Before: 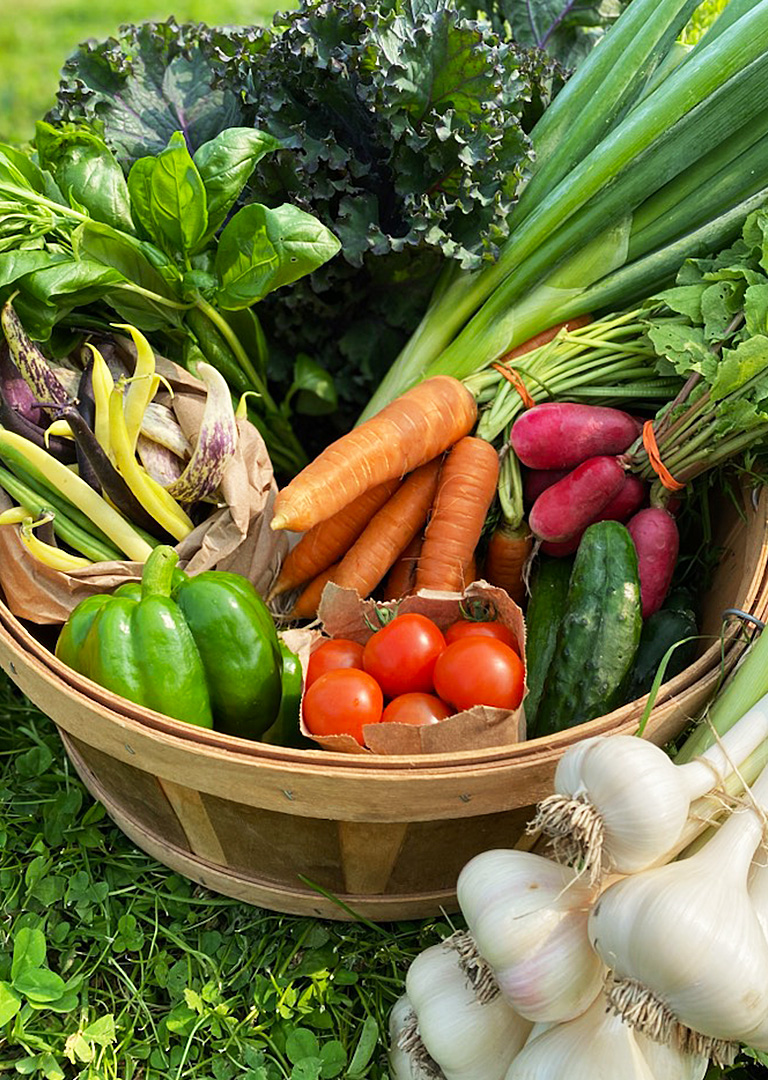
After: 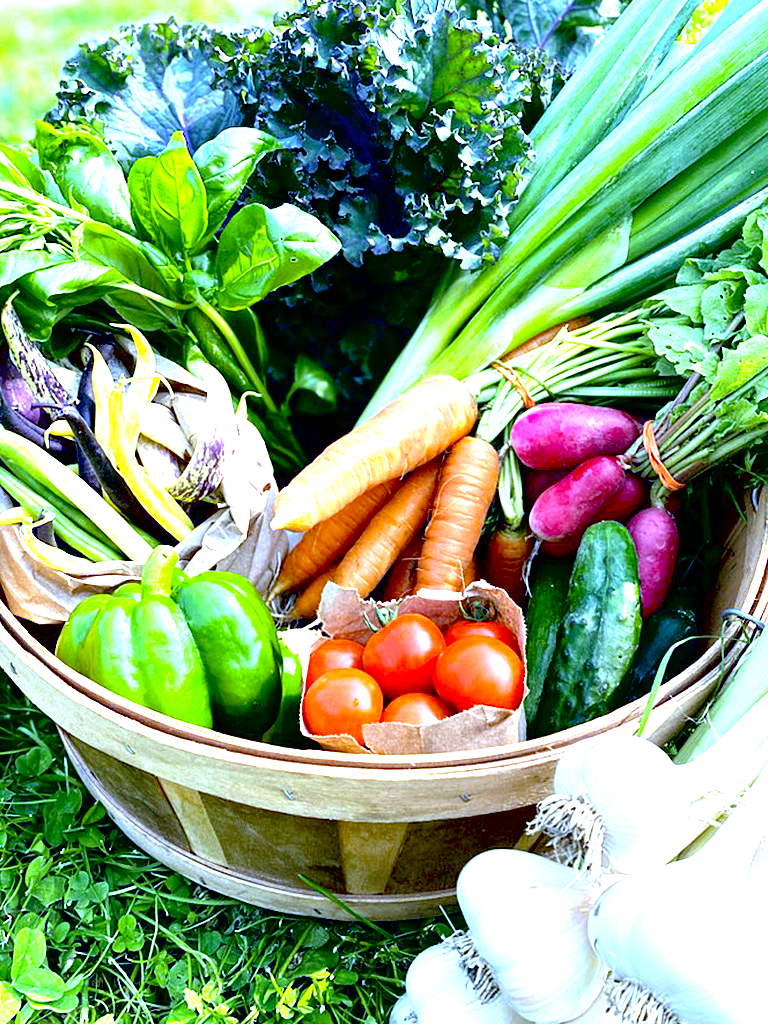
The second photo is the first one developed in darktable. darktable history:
crop and rotate: top 0%, bottom 5.097%
white balance: red 0.766, blue 1.537
exposure: black level correction 0.016, exposure 1.774 EV, compensate highlight preservation false
contrast brightness saturation: saturation -0.05
